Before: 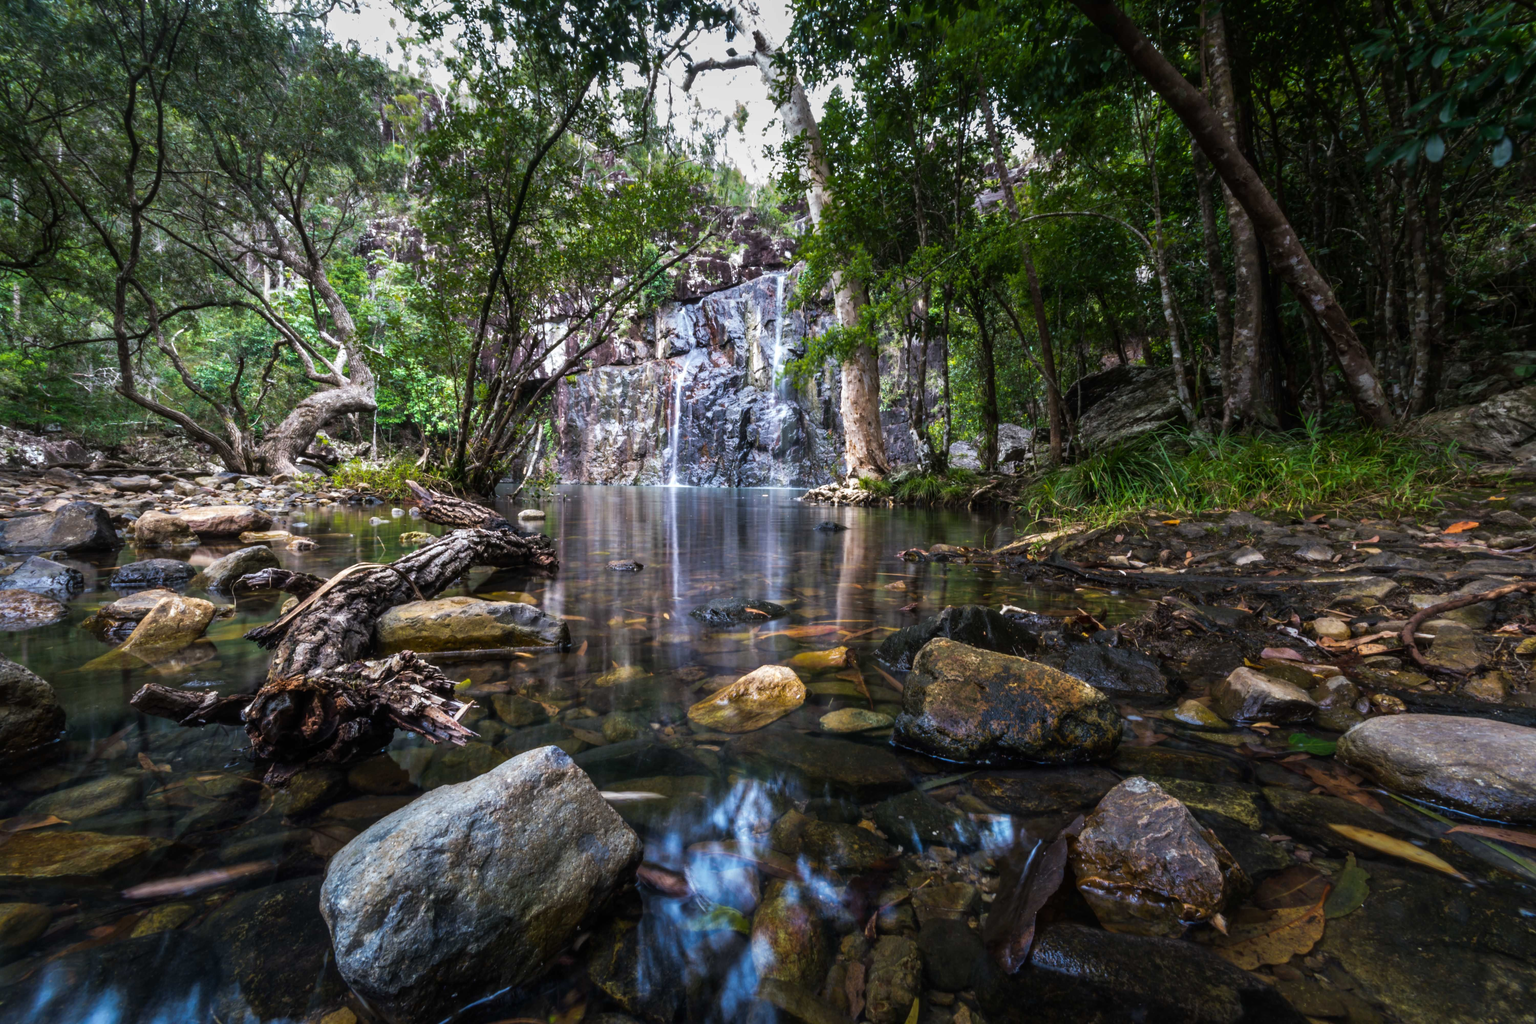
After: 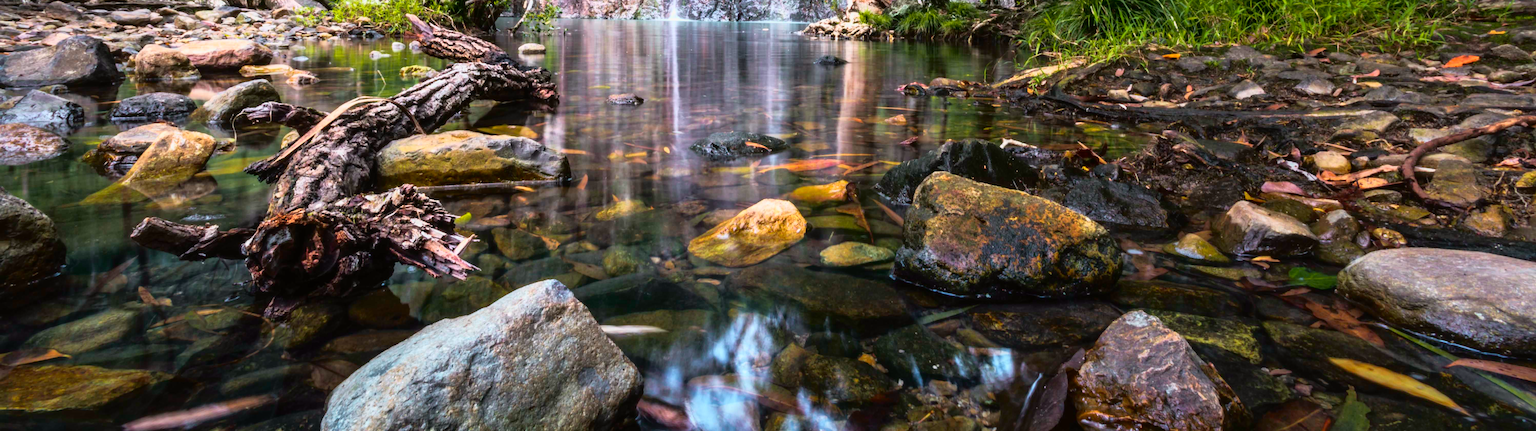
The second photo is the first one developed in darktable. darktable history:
crop: top 45.551%, bottom 12.262%
tone curve: curves: ch0 [(0, 0.005) (0.103, 0.097) (0.18, 0.22) (0.378, 0.482) (0.504, 0.631) (0.663, 0.801) (0.834, 0.914) (1, 0.971)]; ch1 [(0, 0) (0.172, 0.123) (0.324, 0.253) (0.396, 0.388) (0.478, 0.461) (0.499, 0.498) (0.545, 0.587) (0.604, 0.692) (0.704, 0.818) (1, 1)]; ch2 [(0, 0) (0.411, 0.424) (0.496, 0.5) (0.521, 0.537) (0.555, 0.585) (0.628, 0.703) (1, 1)], color space Lab, independent channels, preserve colors none
